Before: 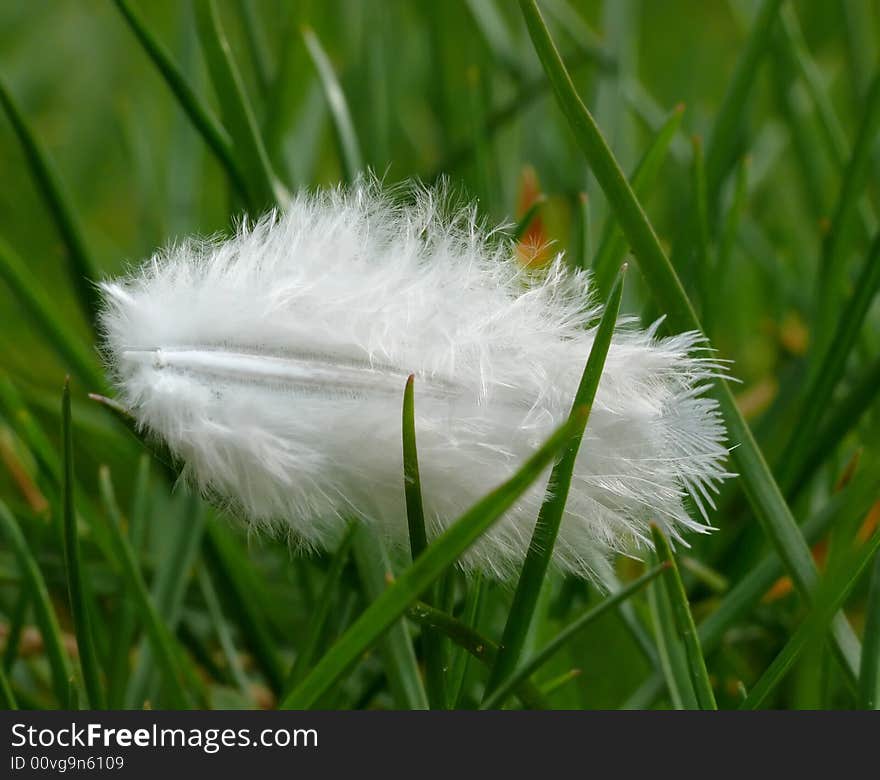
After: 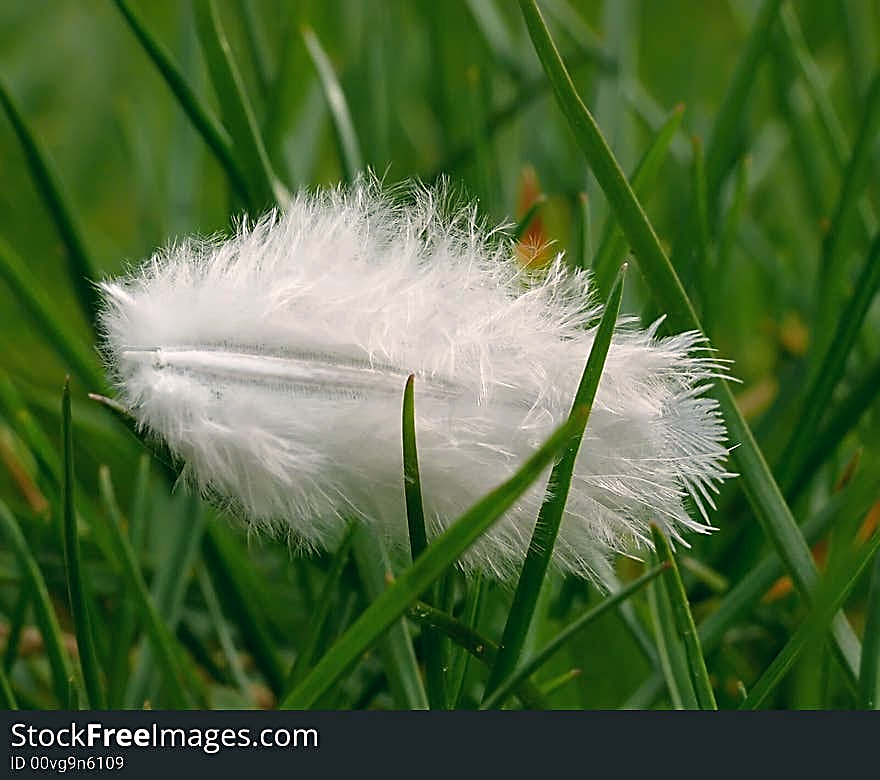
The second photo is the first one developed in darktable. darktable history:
sharpen: amount 0.887
color correction: highlights a* 5.47, highlights b* 5.3, shadows a* -4.58, shadows b* -5.22
